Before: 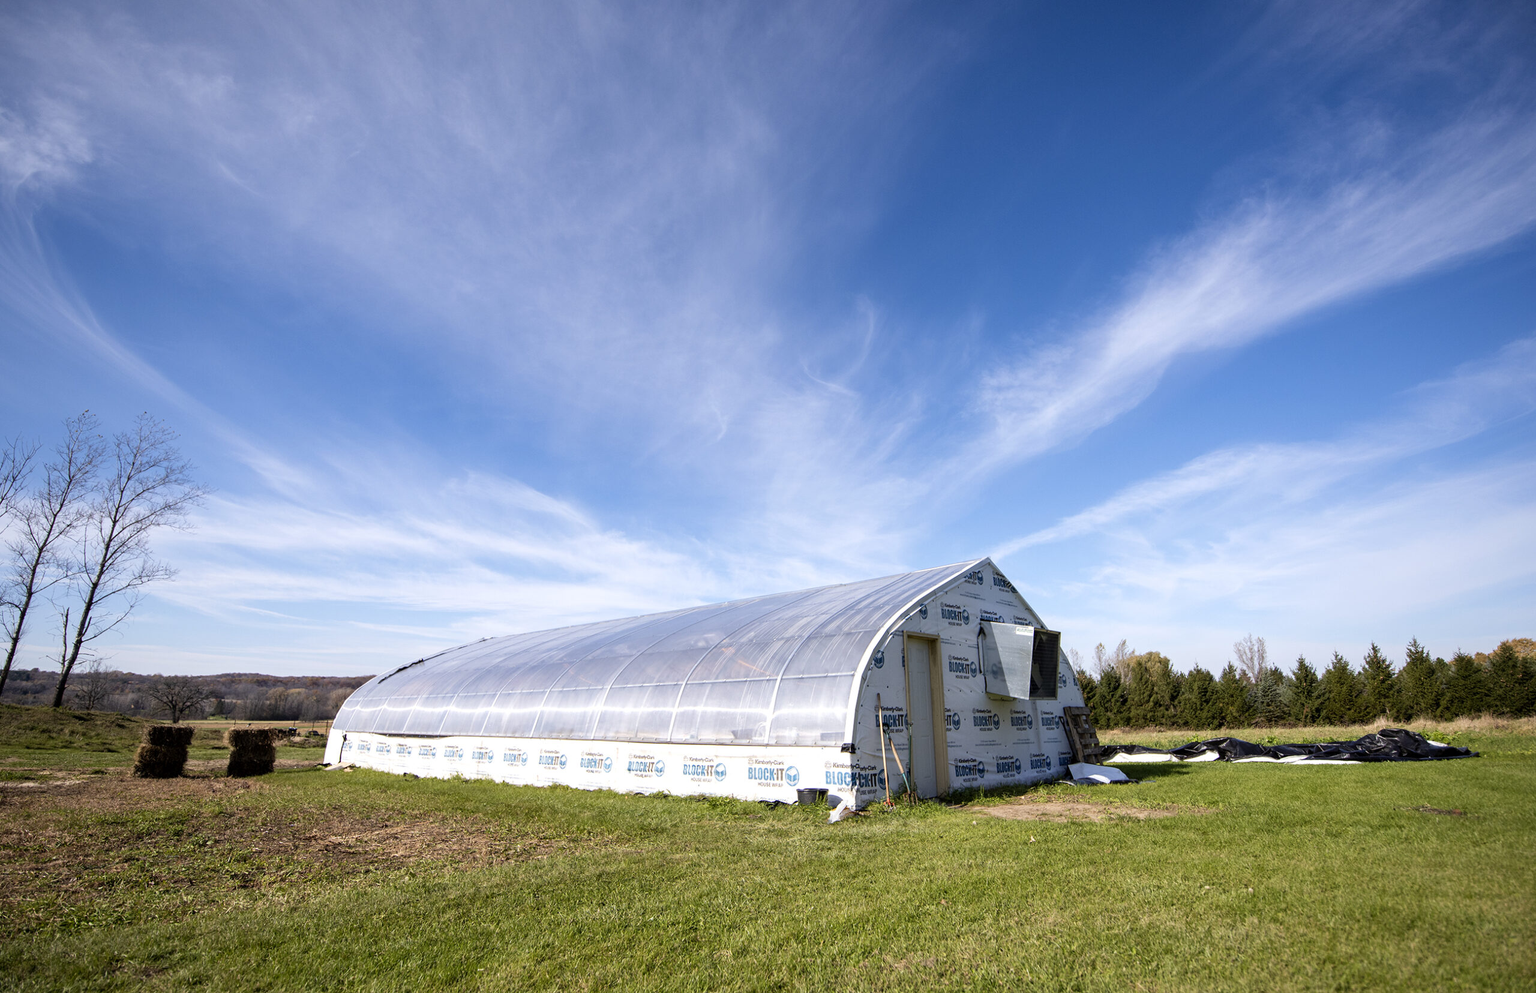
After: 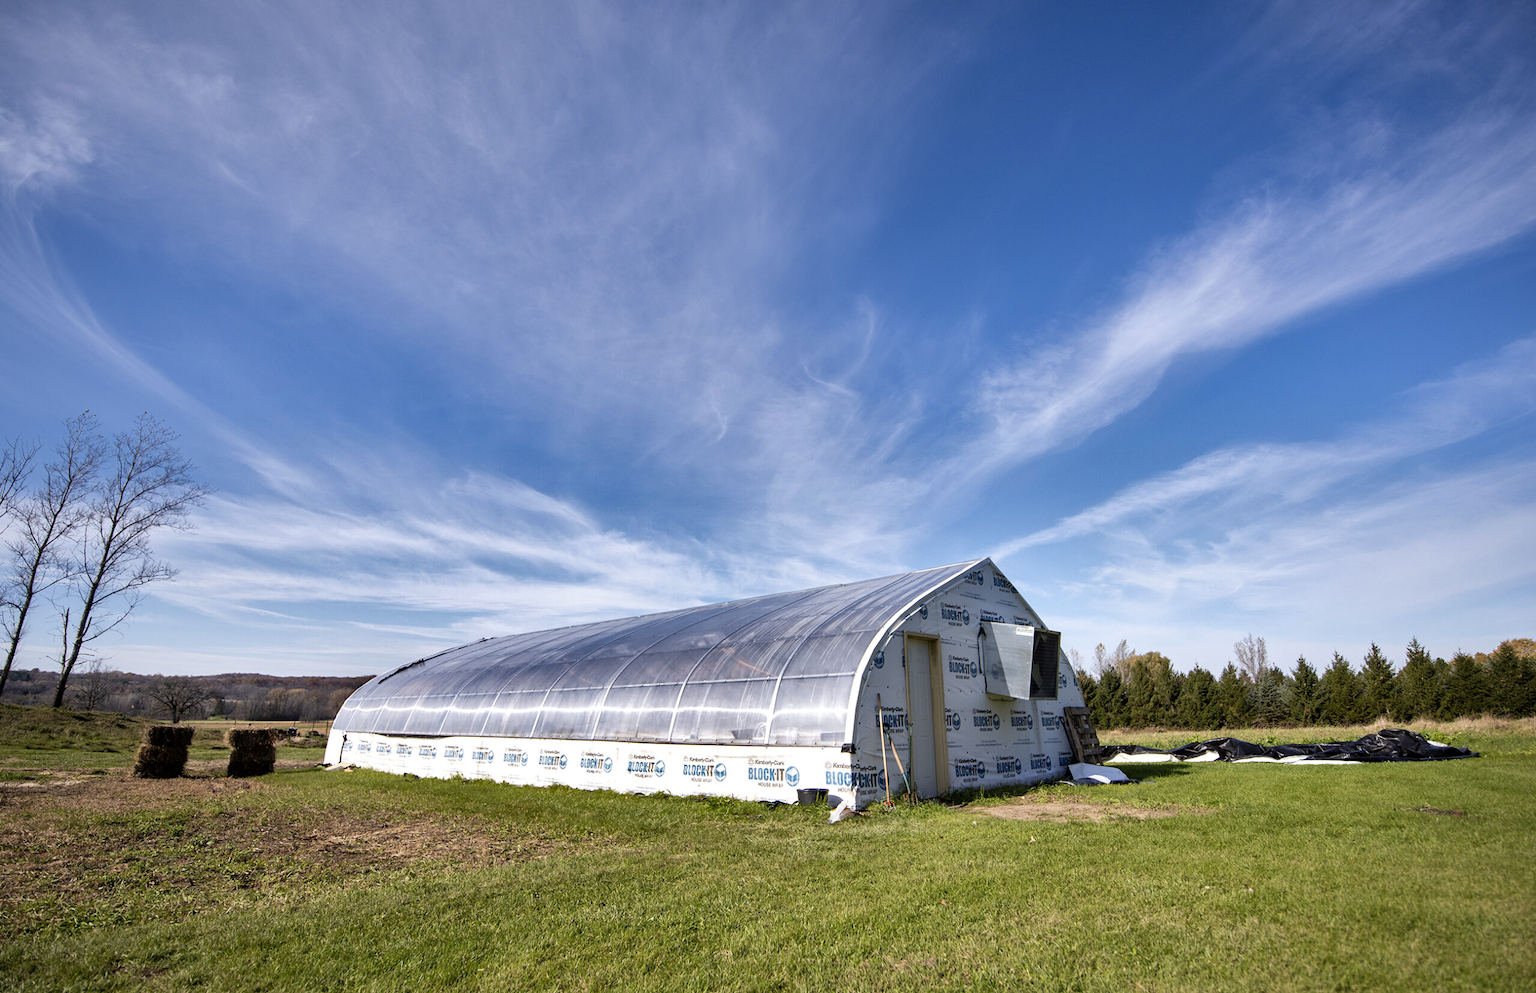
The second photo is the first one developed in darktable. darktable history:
shadows and highlights: radius 106.67, shadows 44.09, highlights -67.03, low approximation 0.01, soften with gaussian
